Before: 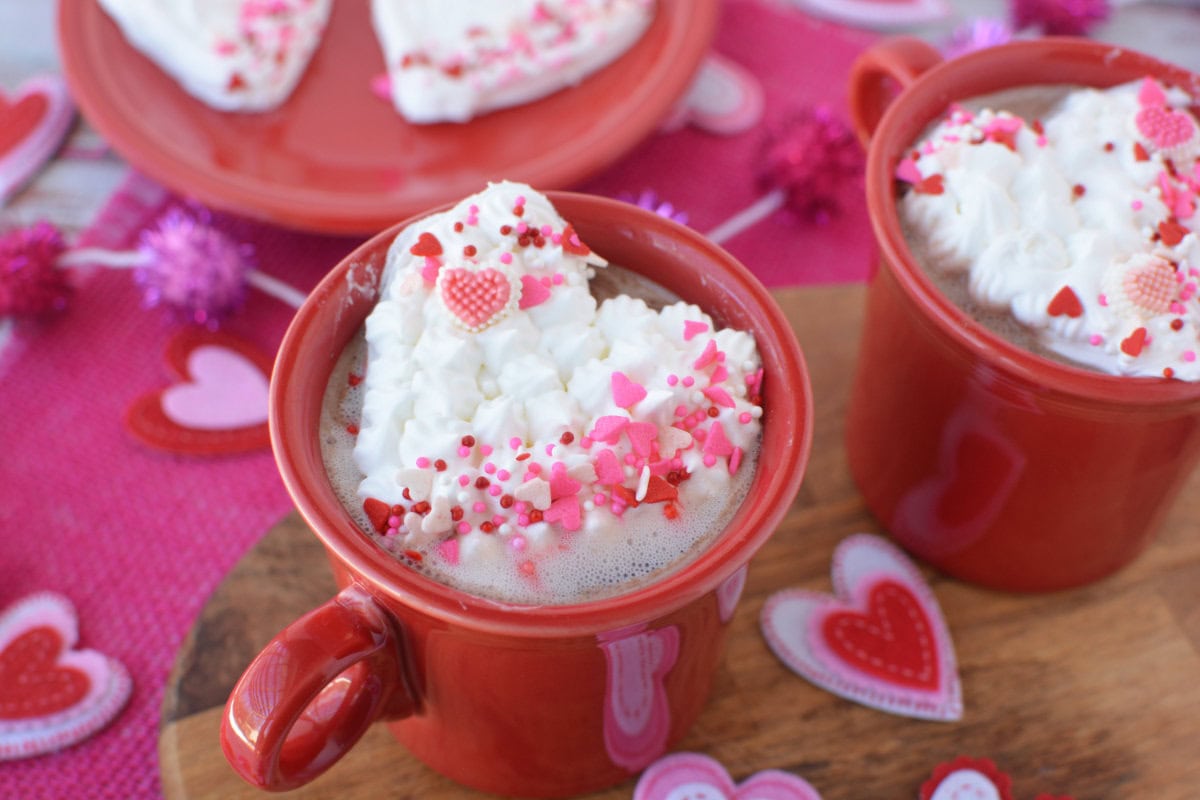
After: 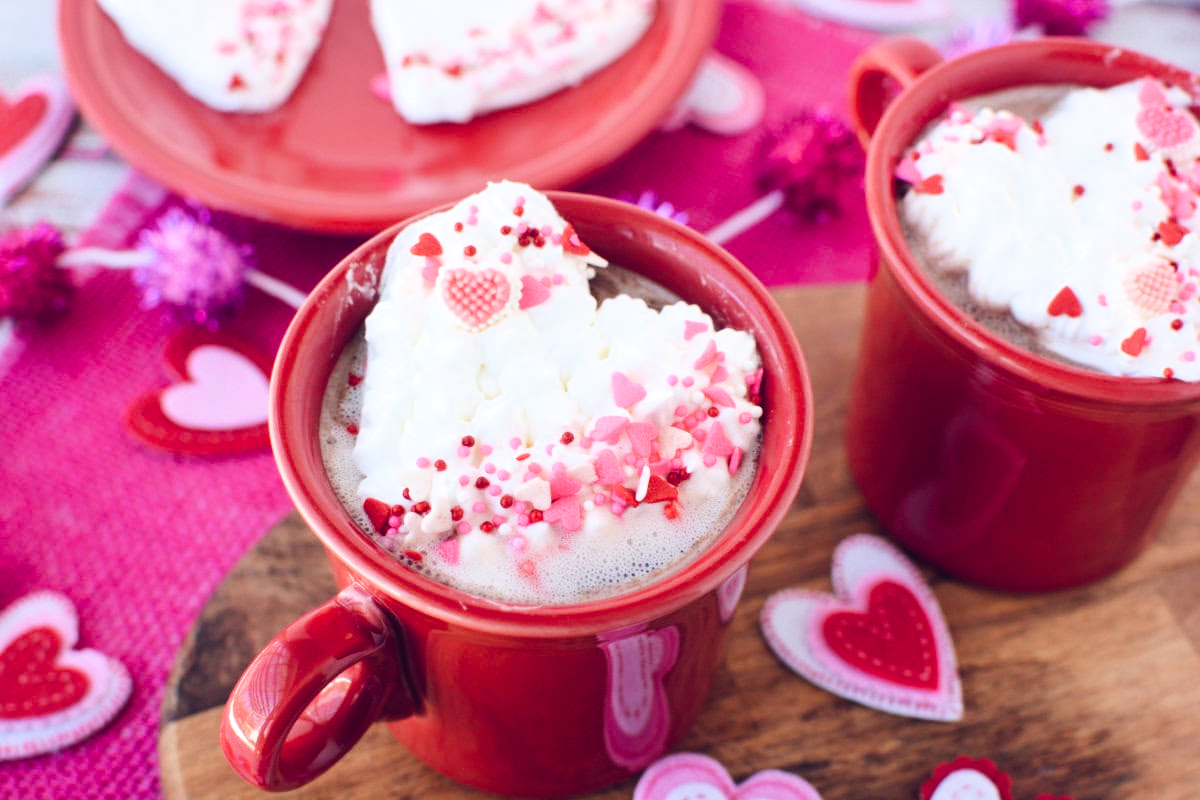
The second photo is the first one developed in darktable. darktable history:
tone equalizer: -8 EV -0.759 EV, -7 EV -0.735 EV, -6 EV -0.611 EV, -5 EV -0.394 EV, -3 EV 0.402 EV, -2 EV 0.6 EV, -1 EV 0.7 EV, +0 EV 0.722 EV, edges refinement/feathering 500, mask exposure compensation -1.57 EV, preserve details no
color balance rgb: shadows lift › chroma 1.023%, shadows lift › hue 31.48°, global offset › luminance 0.407%, global offset › chroma 0.214%, global offset › hue 254.57°, perceptual saturation grading › global saturation 20%, perceptual saturation grading › highlights -24.905%, perceptual saturation grading › shadows 24.112%, perceptual brilliance grading › global brilliance -5.143%, perceptual brilliance grading › highlights 24.825%, perceptual brilliance grading › mid-tones 6.875%, perceptual brilliance grading › shadows -4.93%
filmic rgb: black relative exposure -8.02 EV, white relative exposure 4.02 EV, hardness 4.12
